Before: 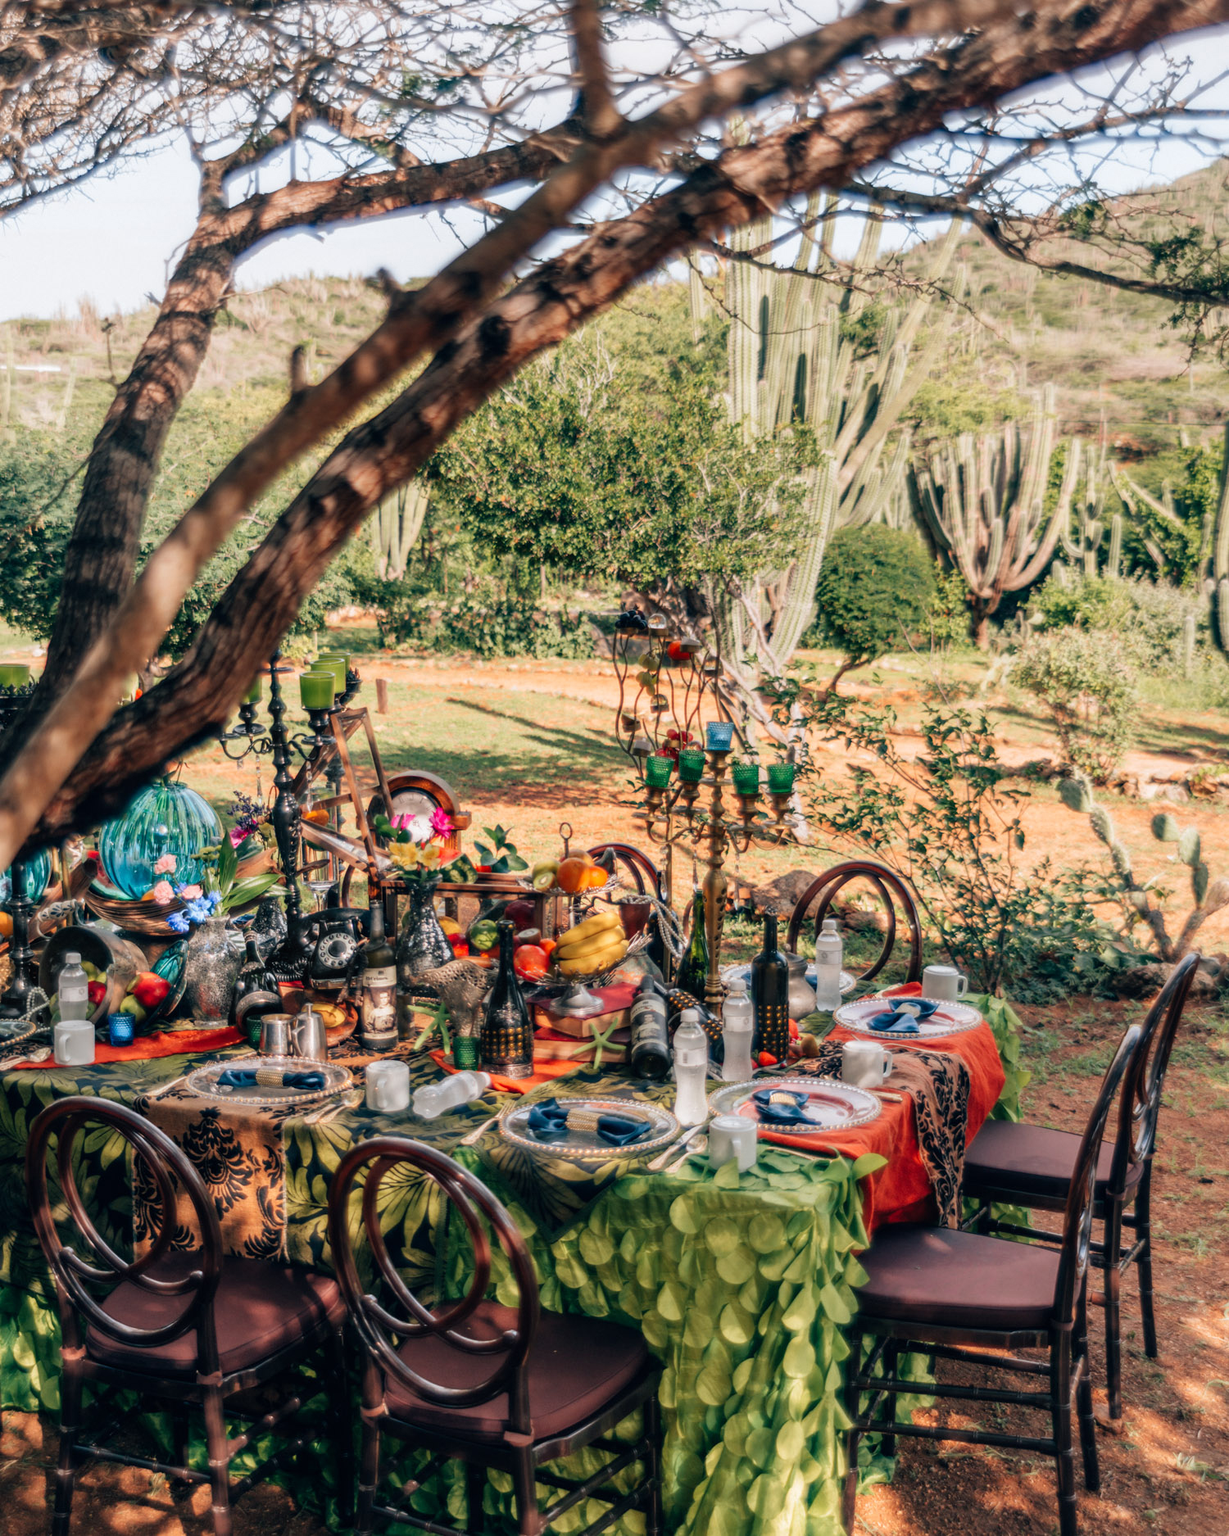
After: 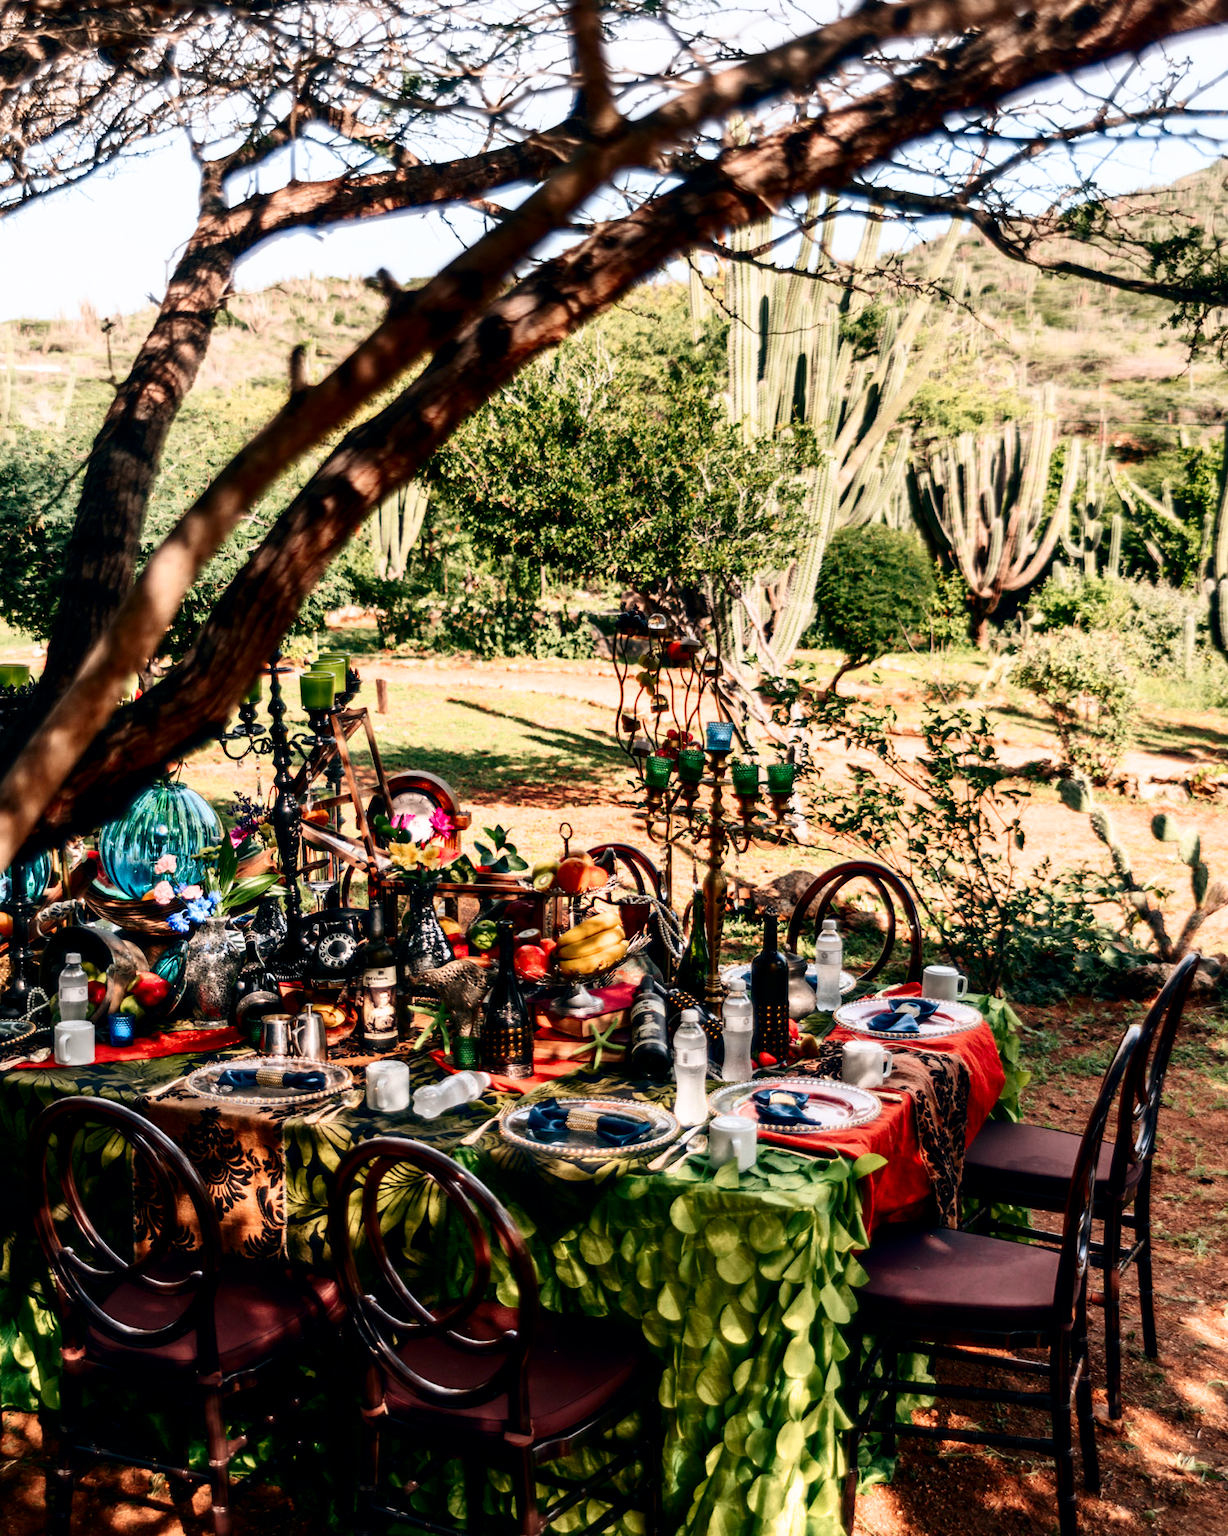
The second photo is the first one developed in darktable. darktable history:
contrast brightness saturation: contrast 0.22, brightness -0.19, saturation 0.24
filmic rgb: white relative exposure 2.34 EV, hardness 6.59
